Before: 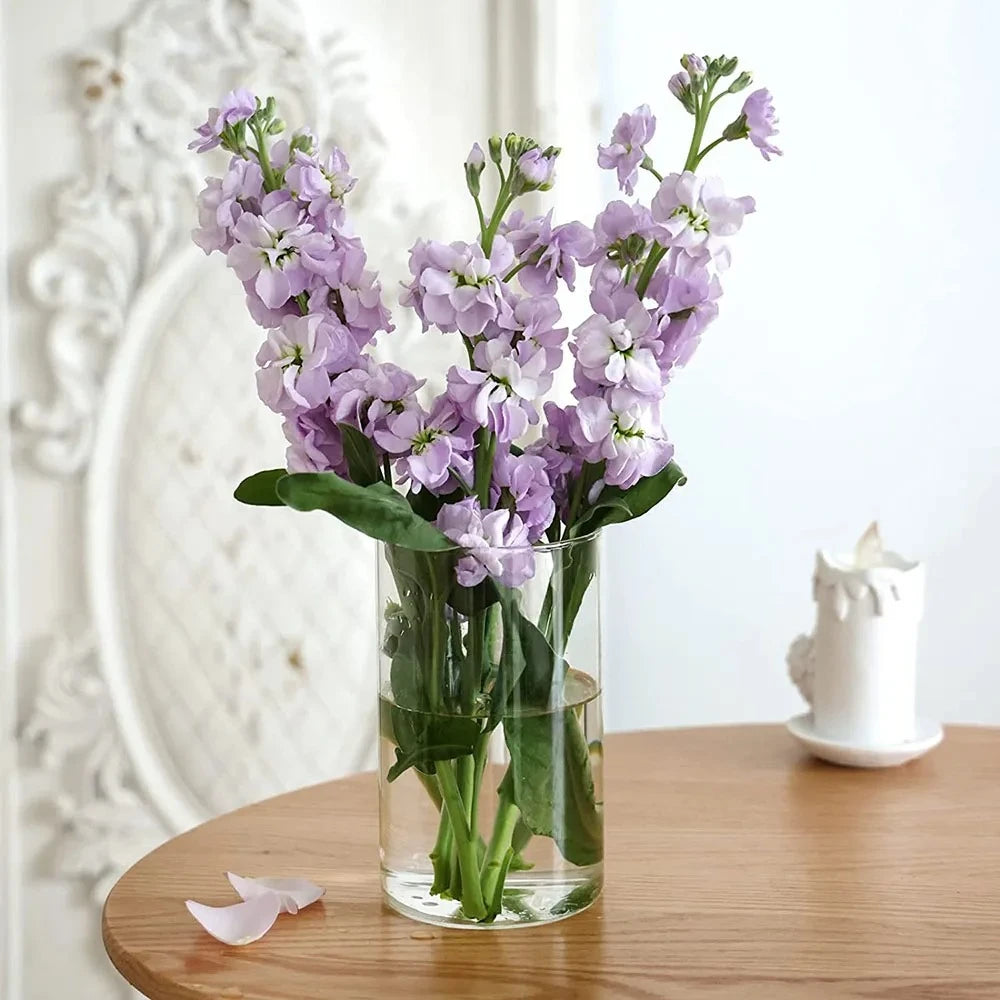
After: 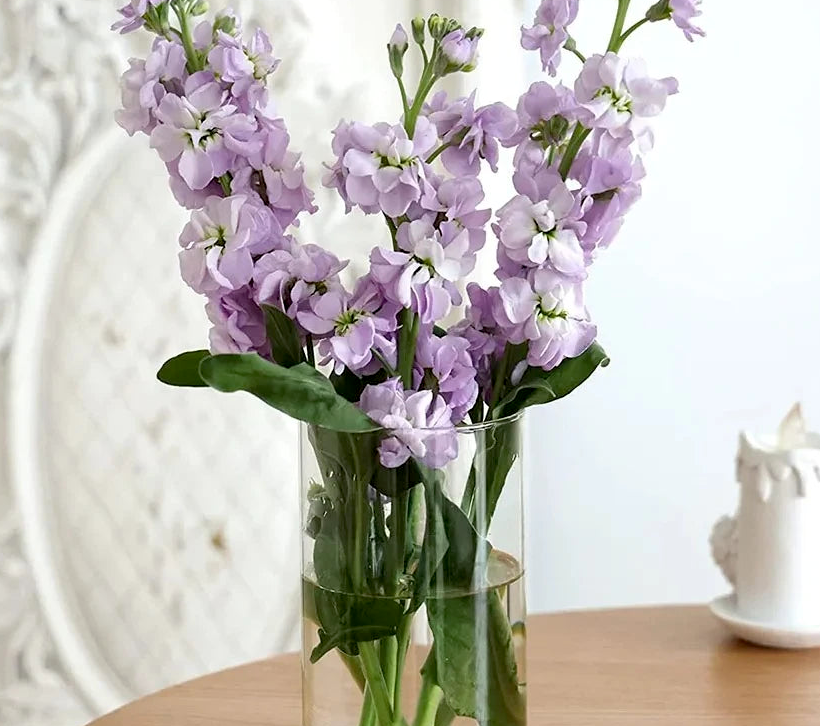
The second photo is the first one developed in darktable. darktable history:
exposure: black level correction 0.005, exposure 0.015 EV, compensate exposure bias true, compensate highlight preservation false
crop: left 7.77%, top 11.907%, right 10.164%, bottom 15.428%
